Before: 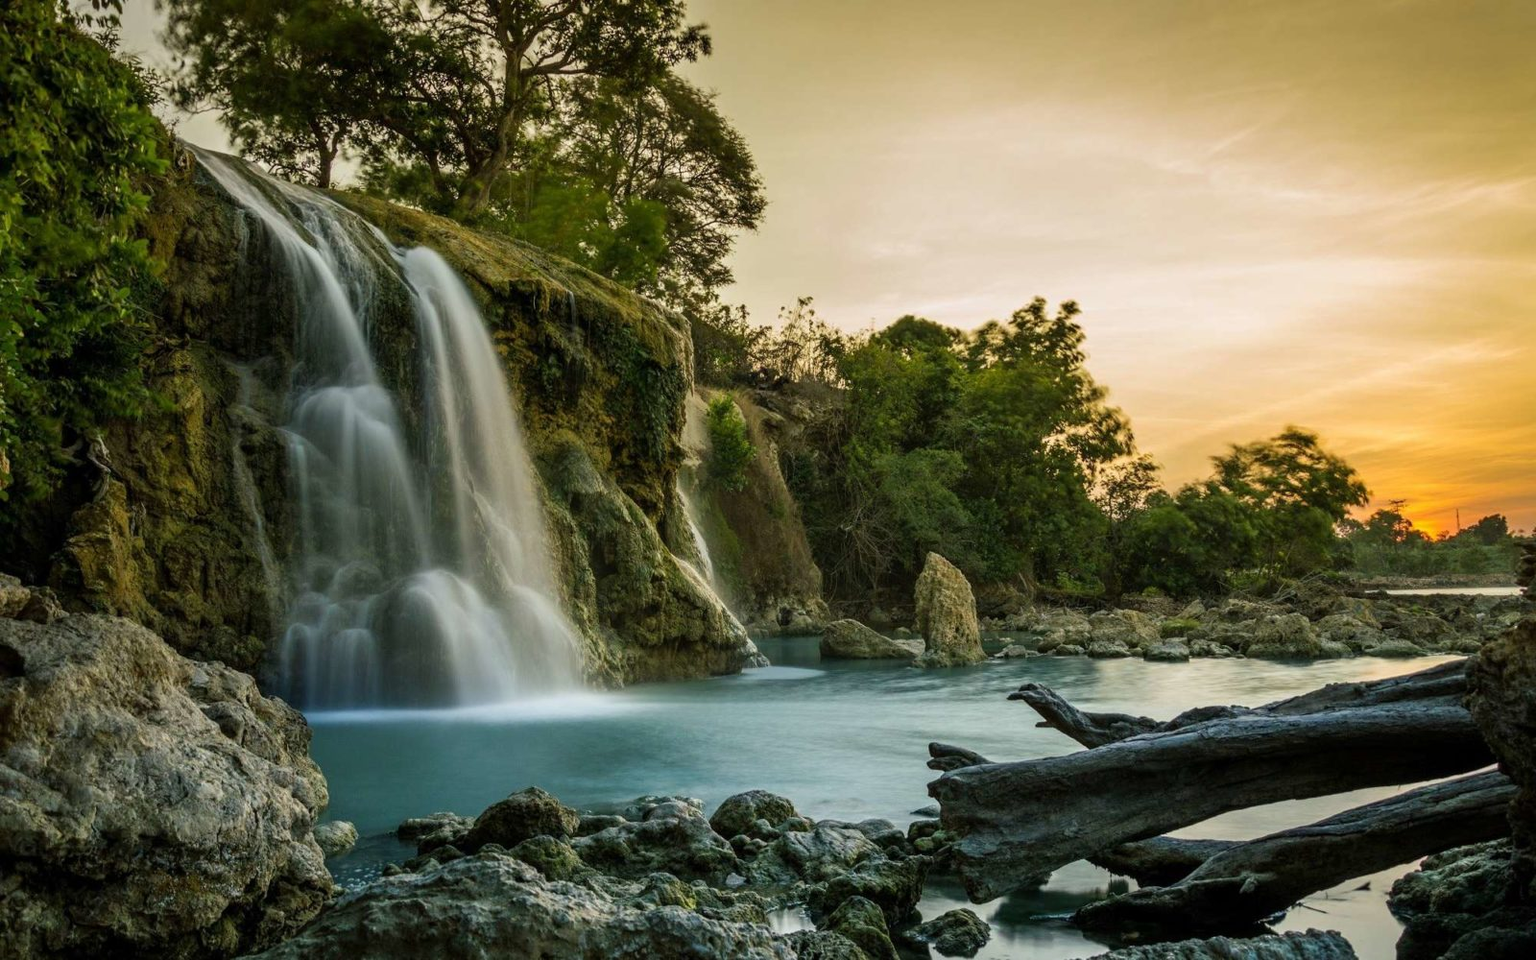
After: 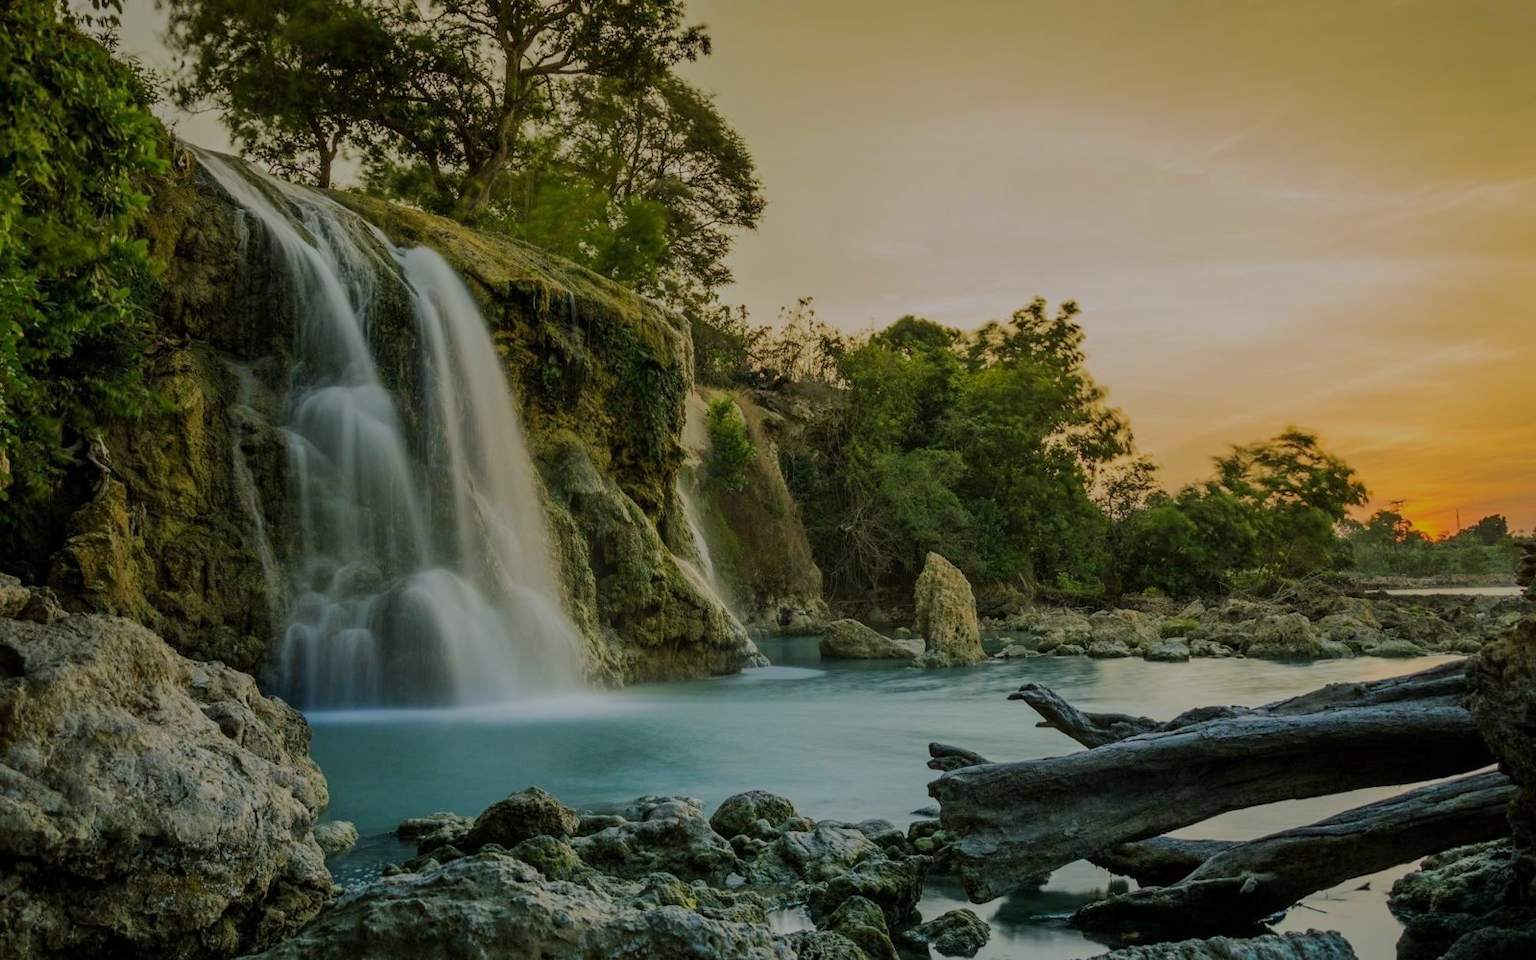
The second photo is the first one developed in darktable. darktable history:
tone equalizer: -8 EV -0.003 EV, -7 EV 0.035 EV, -6 EV -0.008 EV, -5 EV 0.005 EV, -4 EV -0.049 EV, -3 EV -0.237 EV, -2 EV -0.682 EV, -1 EV -0.985 EV, +0 EV -0.974 EV, edges refinement/feathering 500, mask exposure compensation -1.57 EV, preserve details no
